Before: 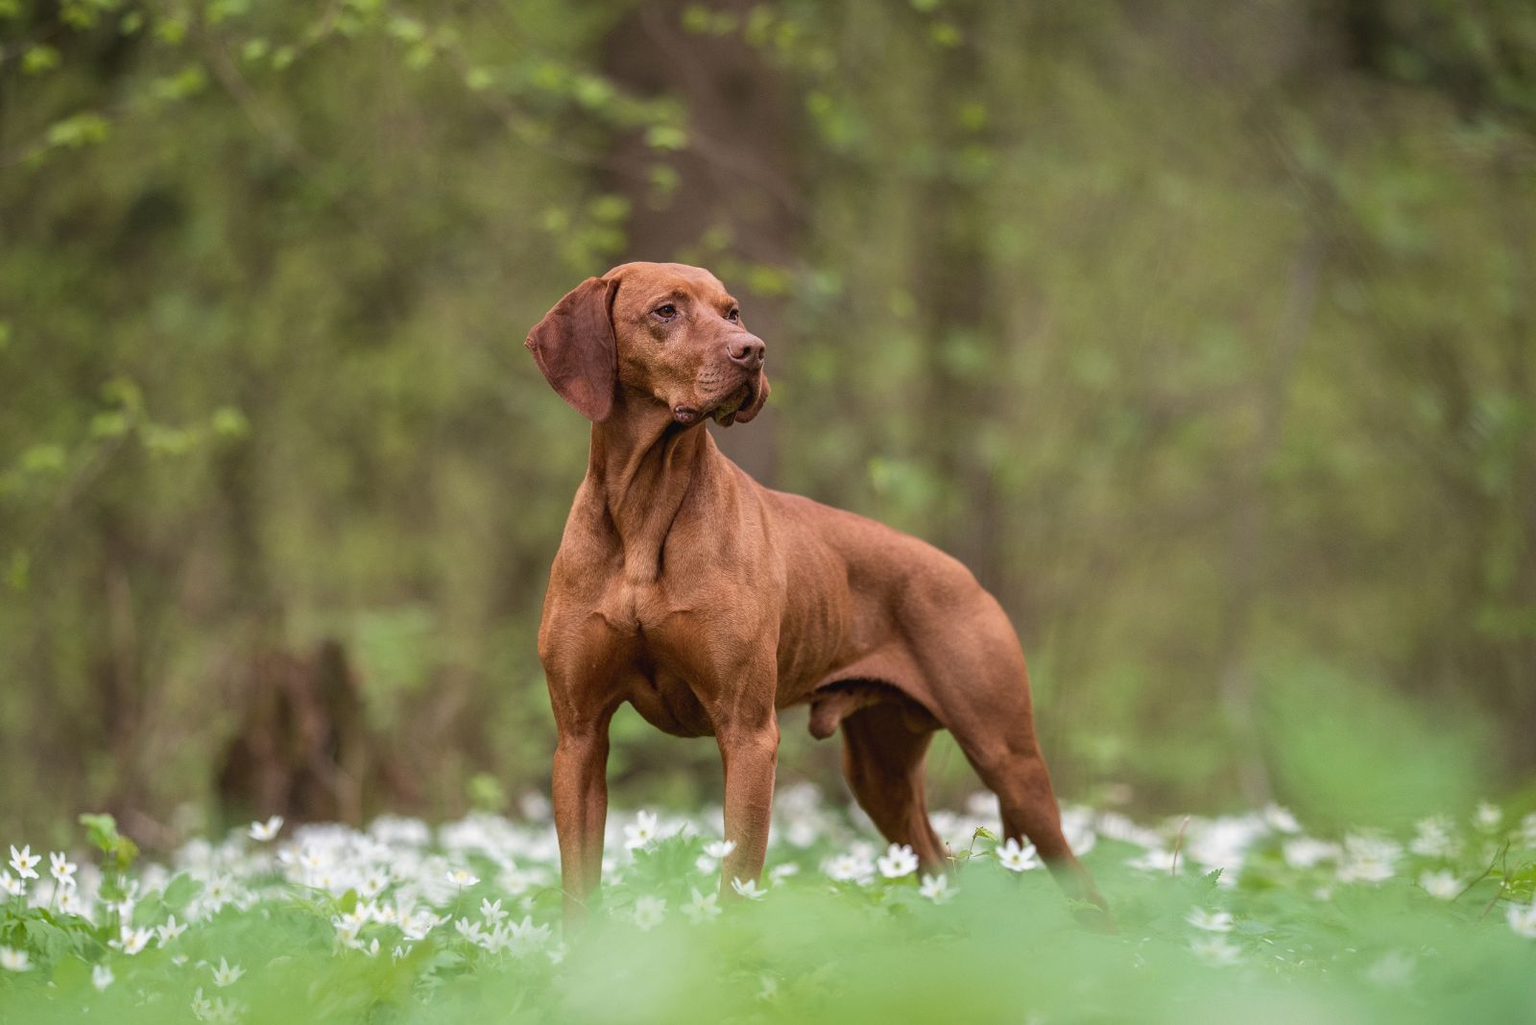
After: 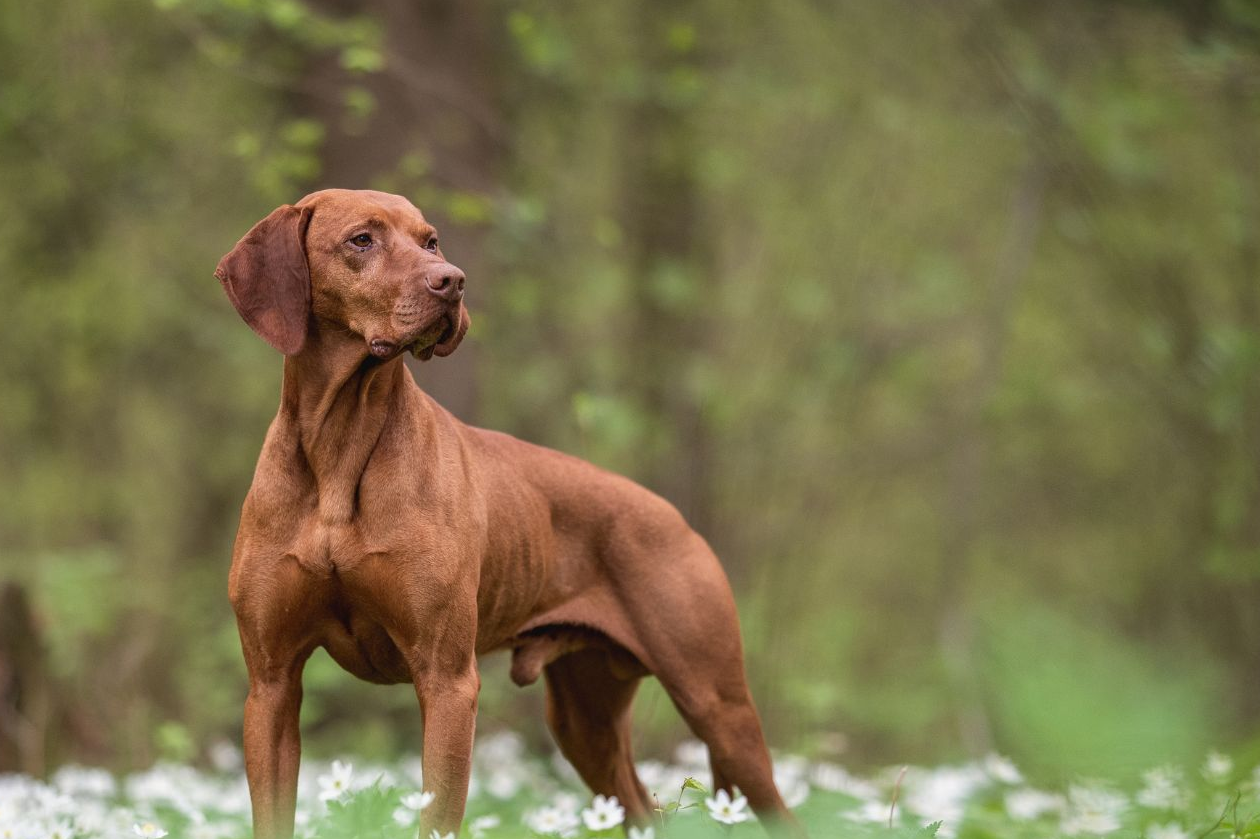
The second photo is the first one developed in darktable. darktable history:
crop and rotate: left 20.777%, top 7.929%, right 0.42%, bottom 13.426%
